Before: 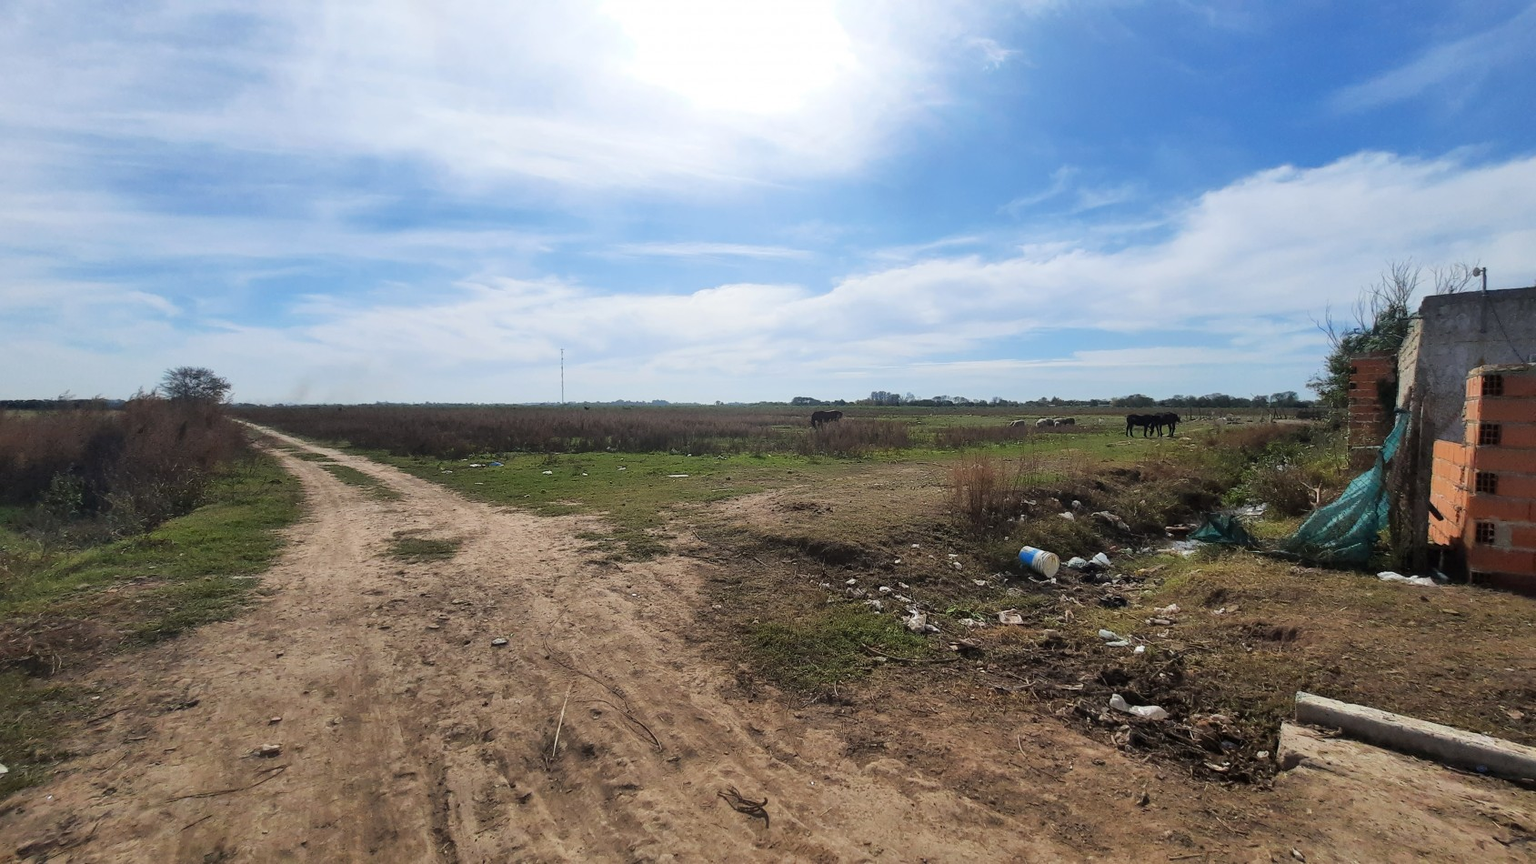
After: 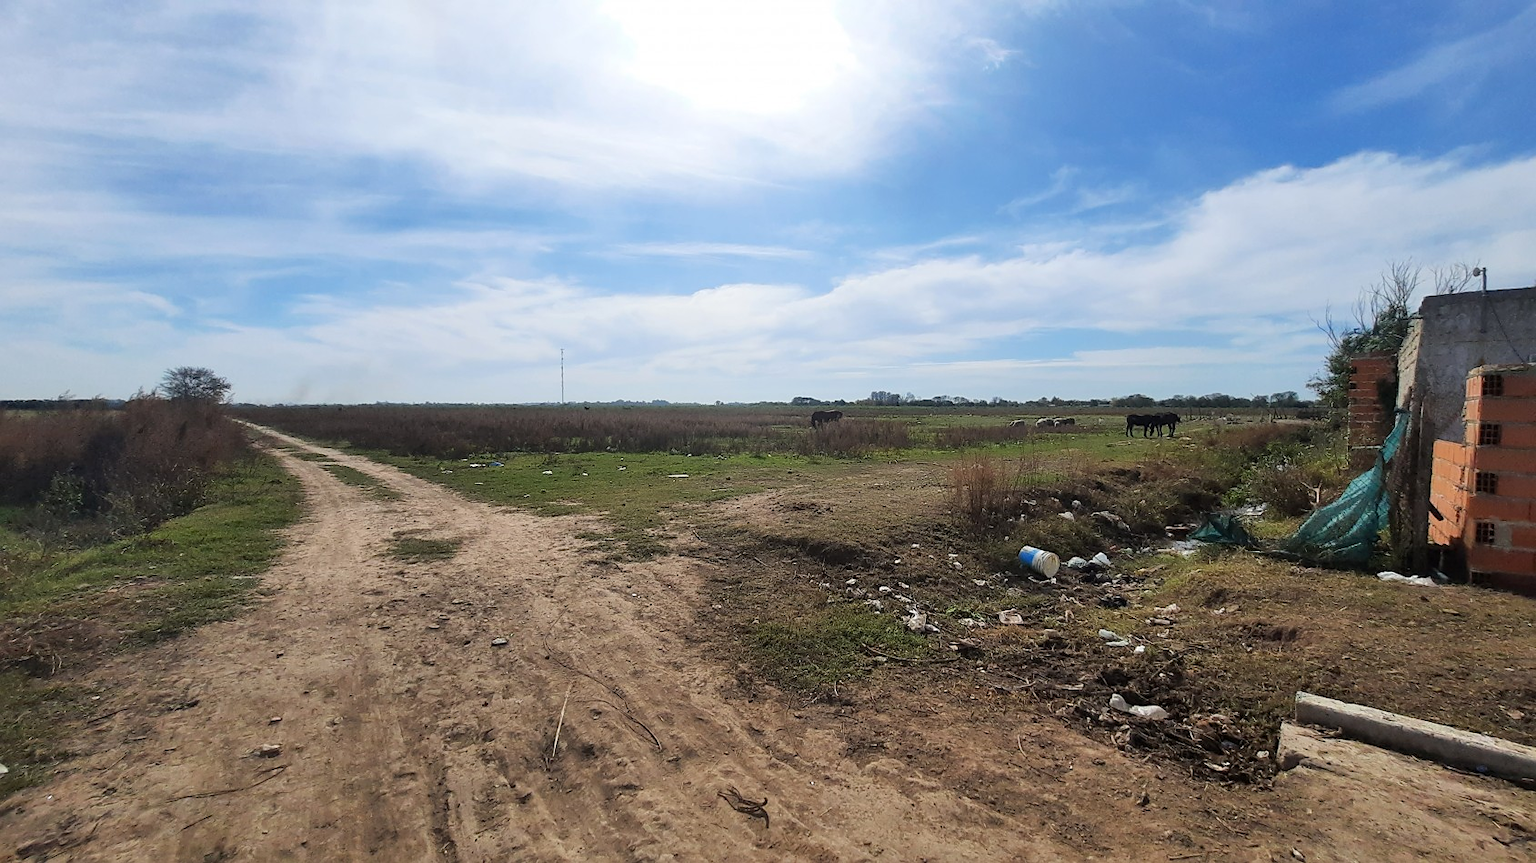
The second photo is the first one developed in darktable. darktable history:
sharpen: radius 1.595, amount 0.376, threshold 1.262
